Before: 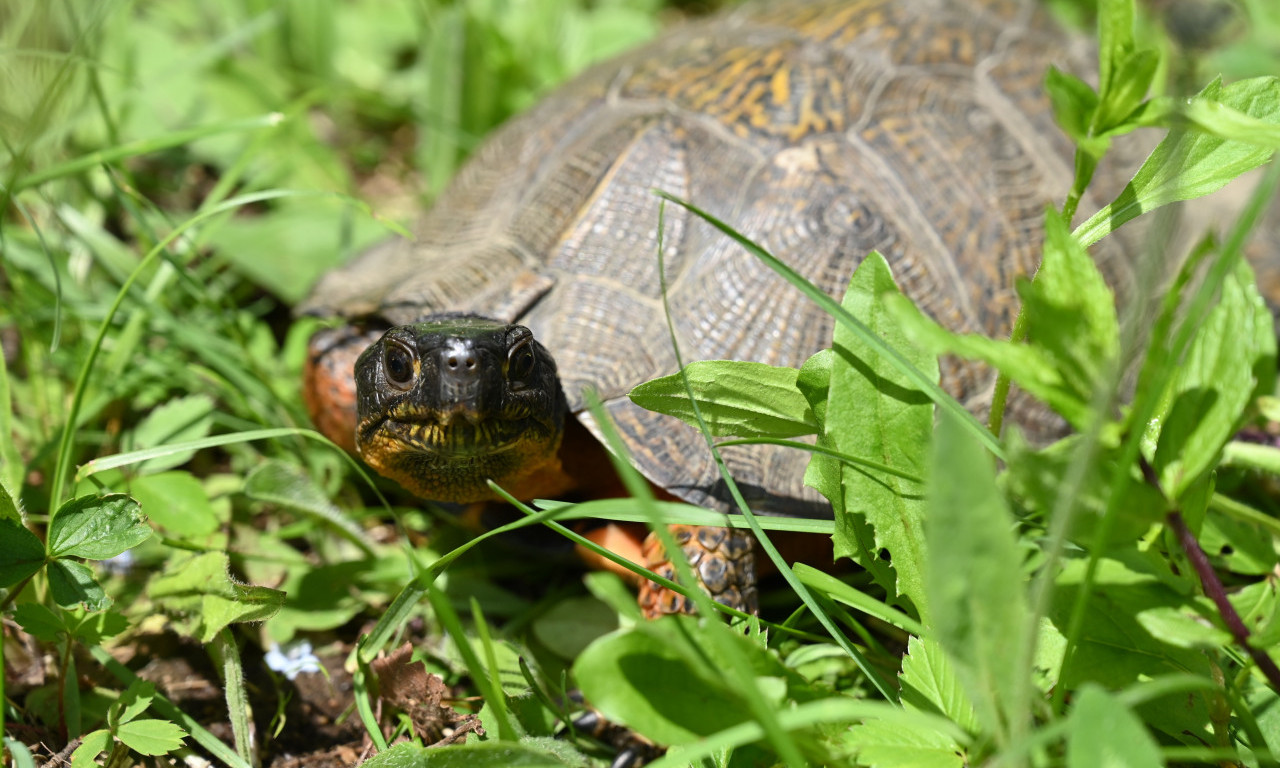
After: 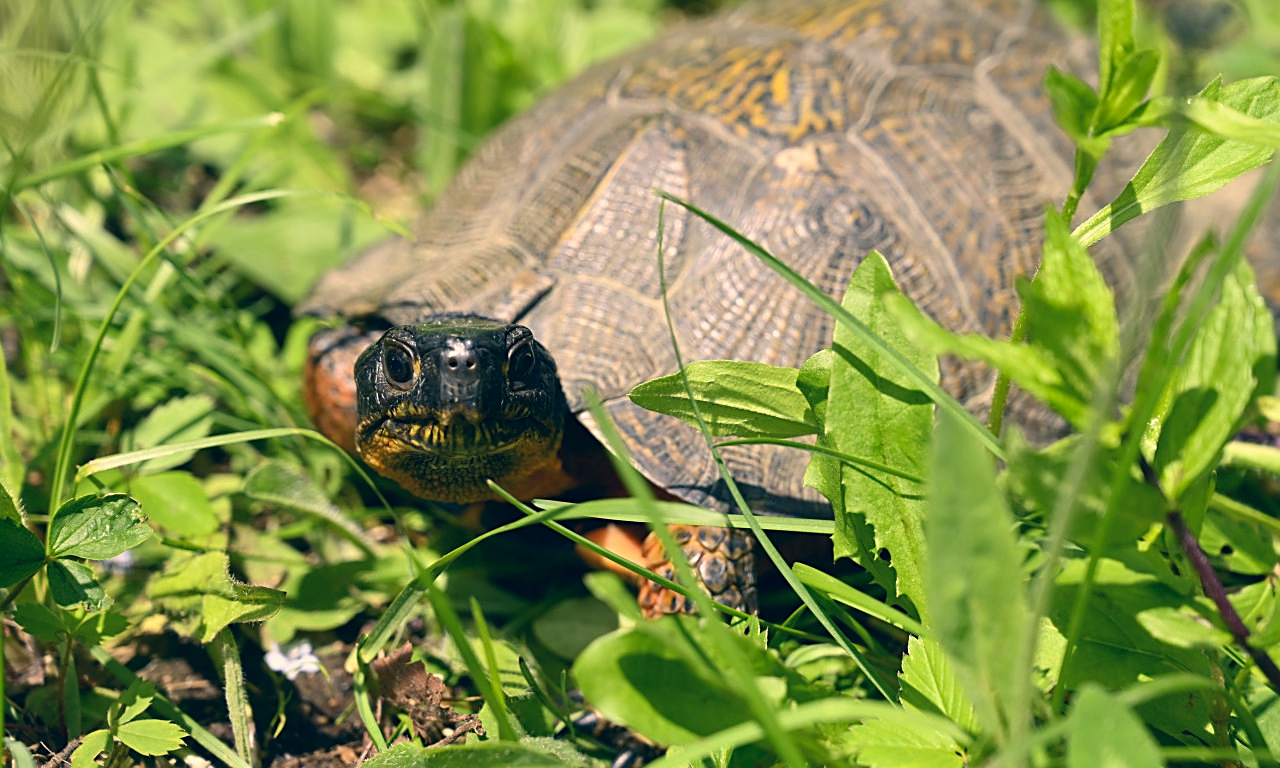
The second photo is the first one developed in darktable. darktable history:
color correction: highlights a* 10.32, highlights b* 14.66, shadows a* -9.59, shadows b* -15.02
sharpen: on, module defaults
